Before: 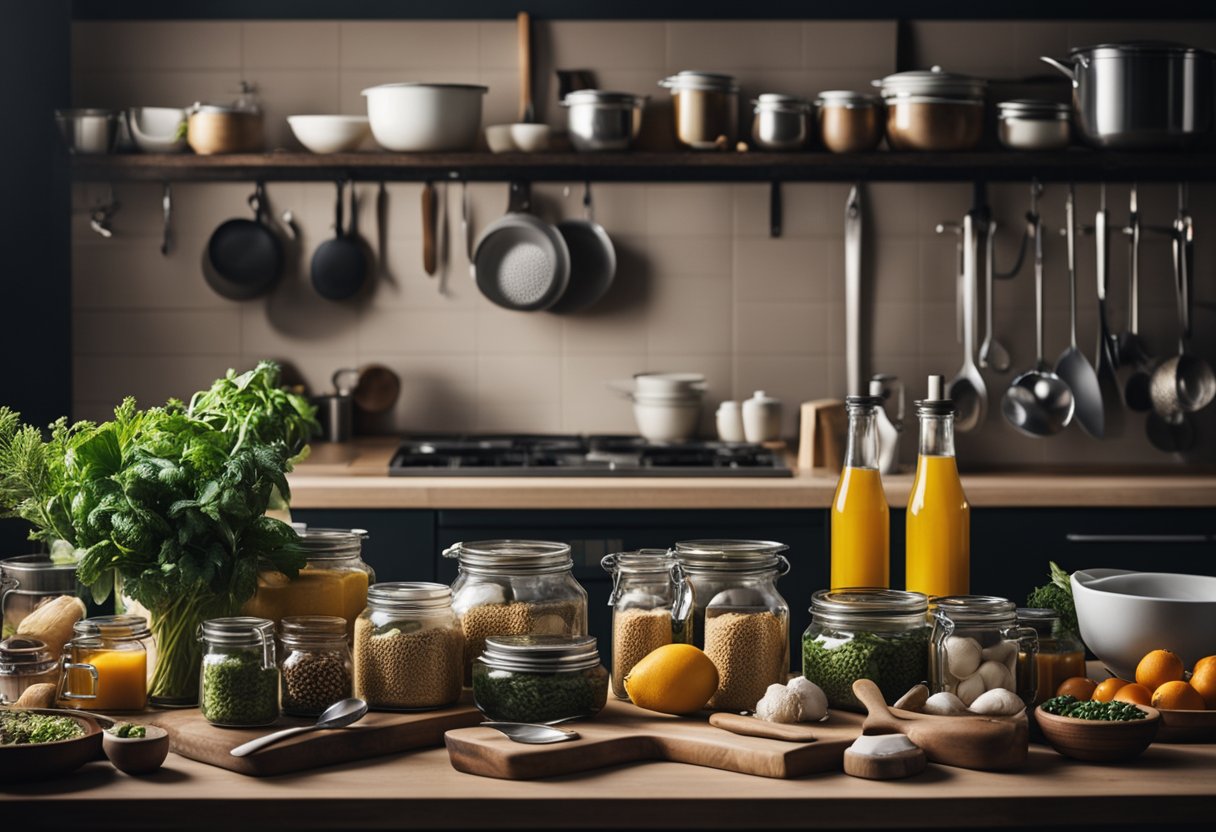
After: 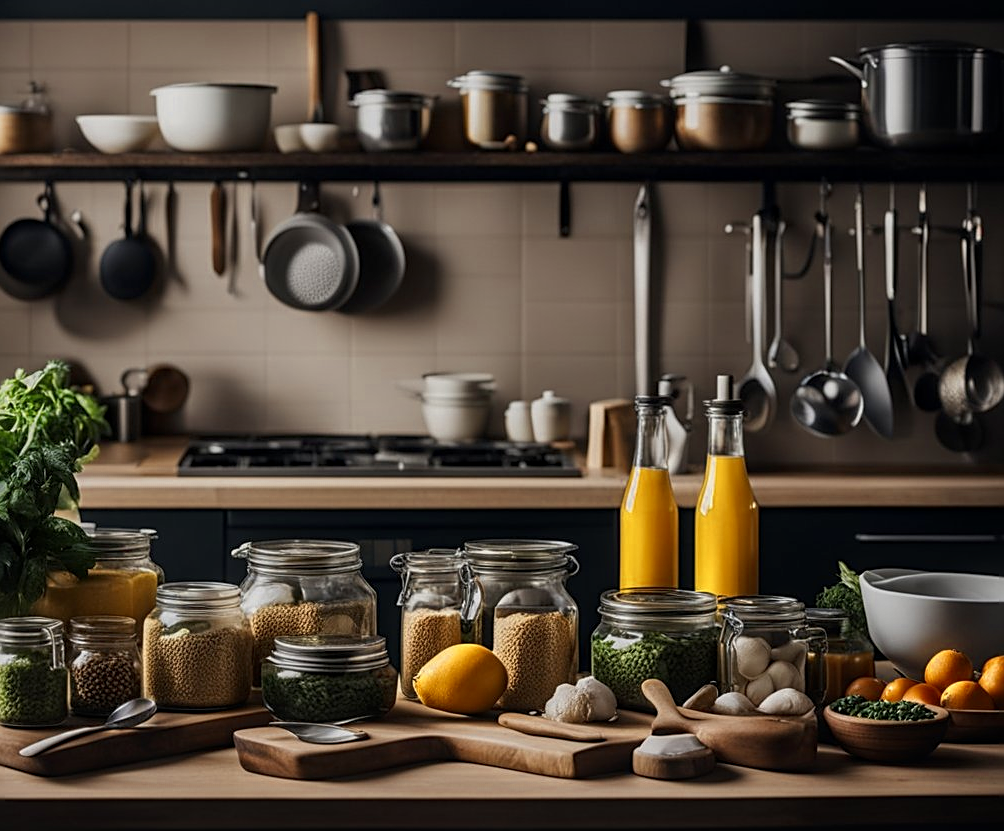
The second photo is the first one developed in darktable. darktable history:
exposure: exposure -0.571 EV, compensate highlight preservation false
crop: left 17.366%, bottom 0.036%
color zones: curves: ch0 [(0.004, 0.305) (0.261, 0.623) (0.389, 0.399) (0.708, 0.571) (0.947, 0.34)]; ch1 [(0.025, 0.645) (0.229, 0.584) (0.326, 0.551) (0.484, 0.262) (0.757, 0.643)]
sharpen: on, module defaults
local contrast: on, module defaults
